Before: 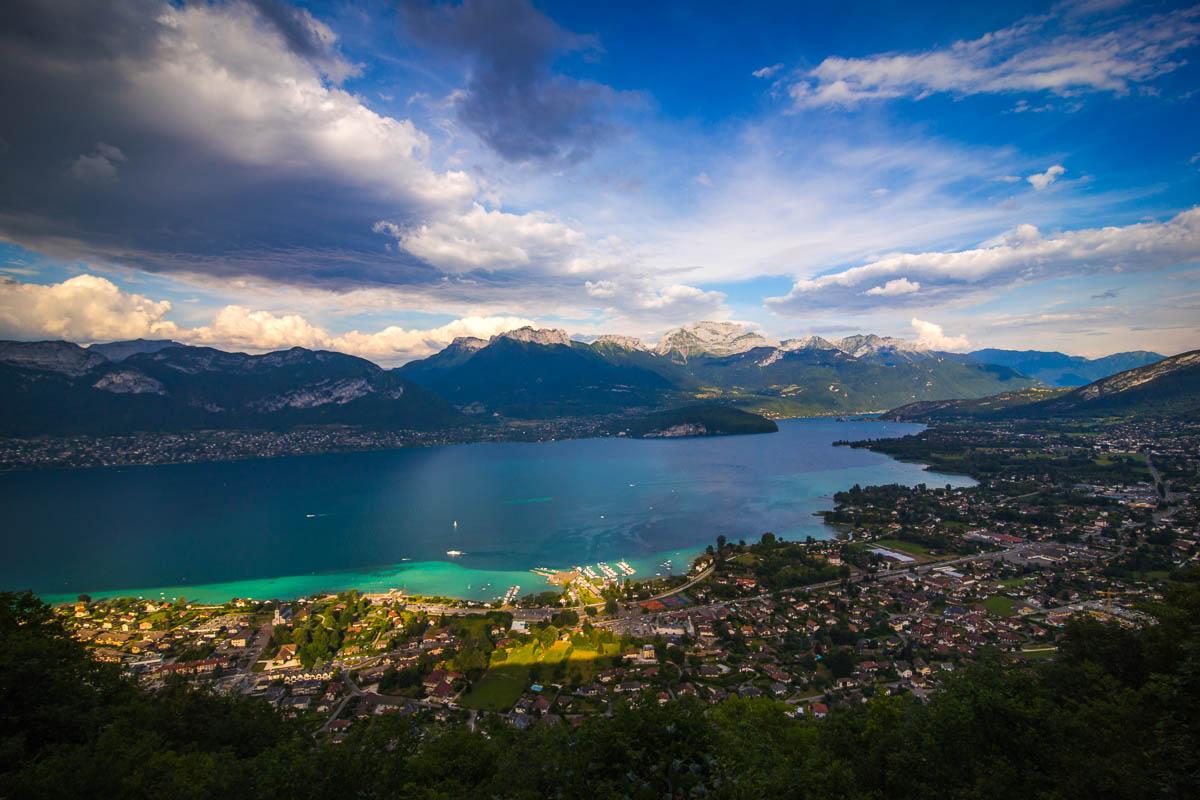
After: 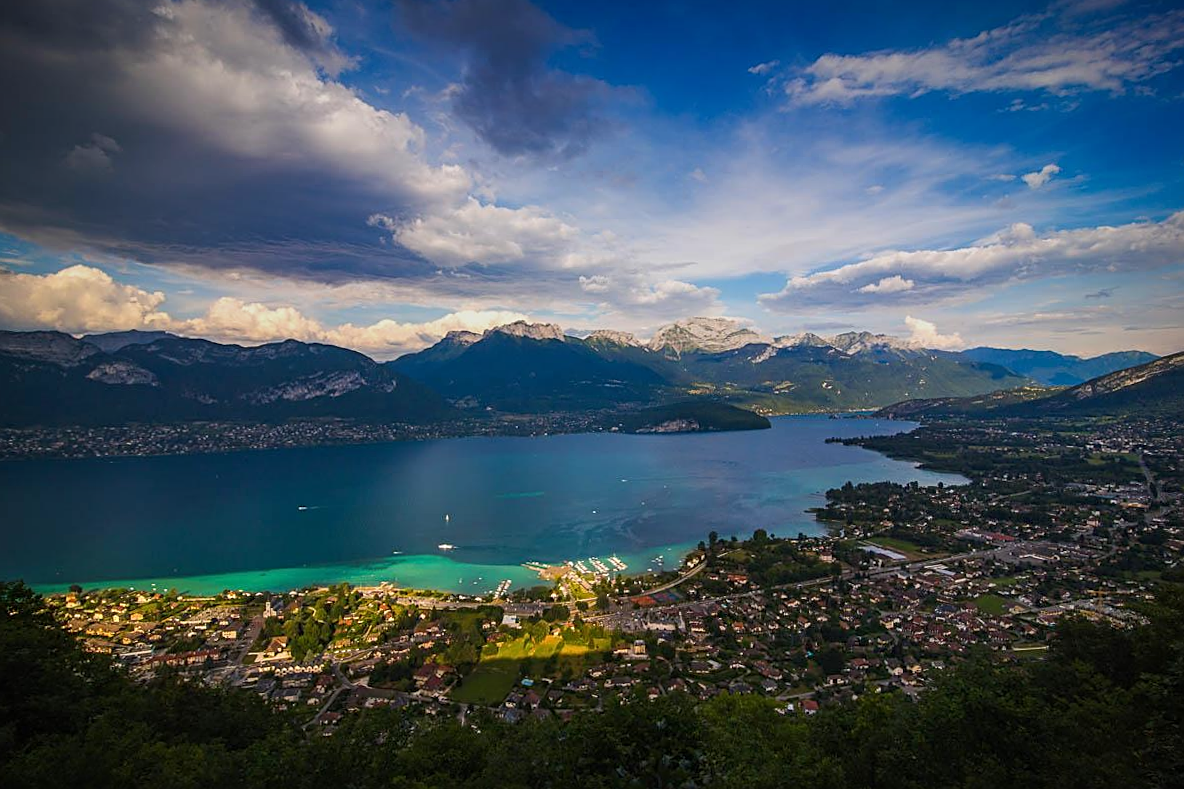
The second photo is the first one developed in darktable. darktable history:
crop and rotate: angle -0.5°
graduated density: on, module defaults
sharpen: on, module defaults
